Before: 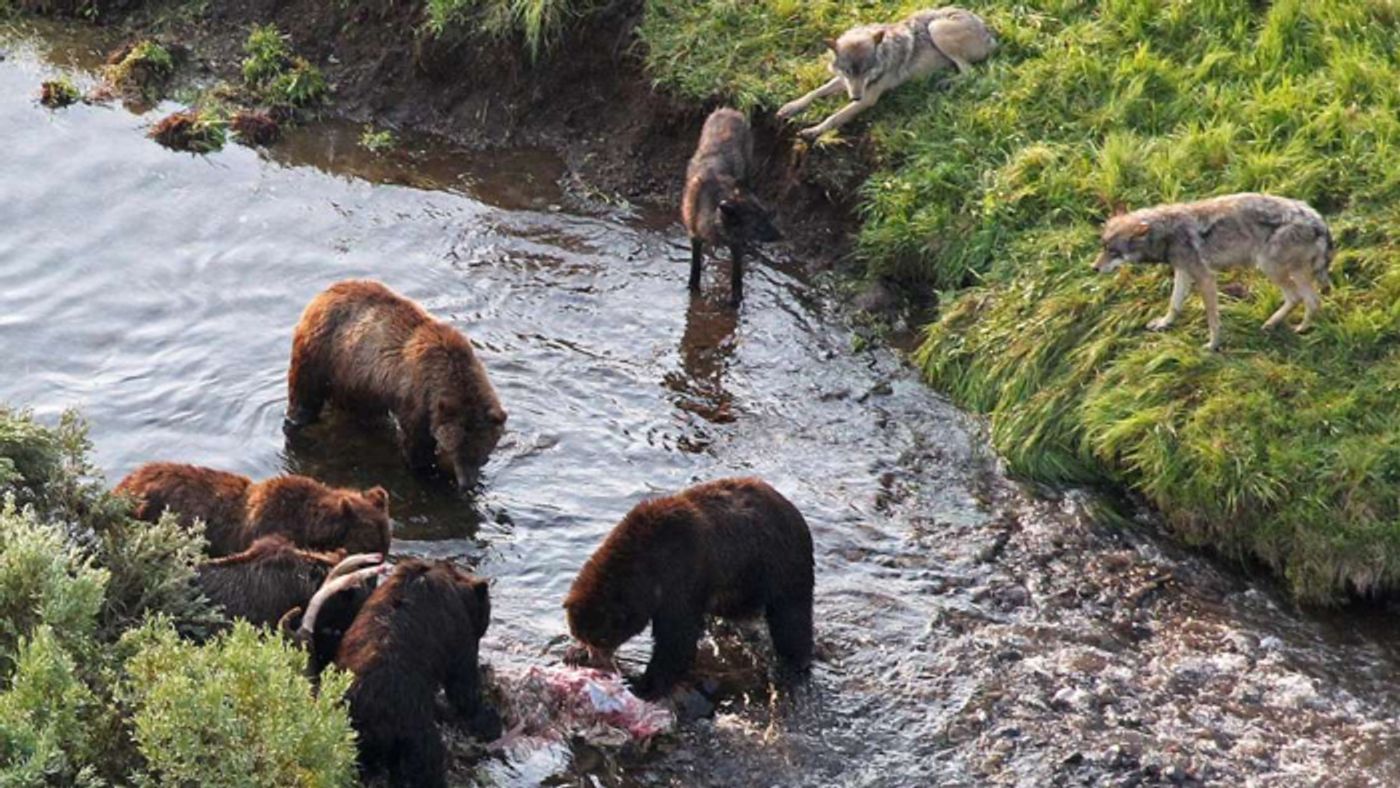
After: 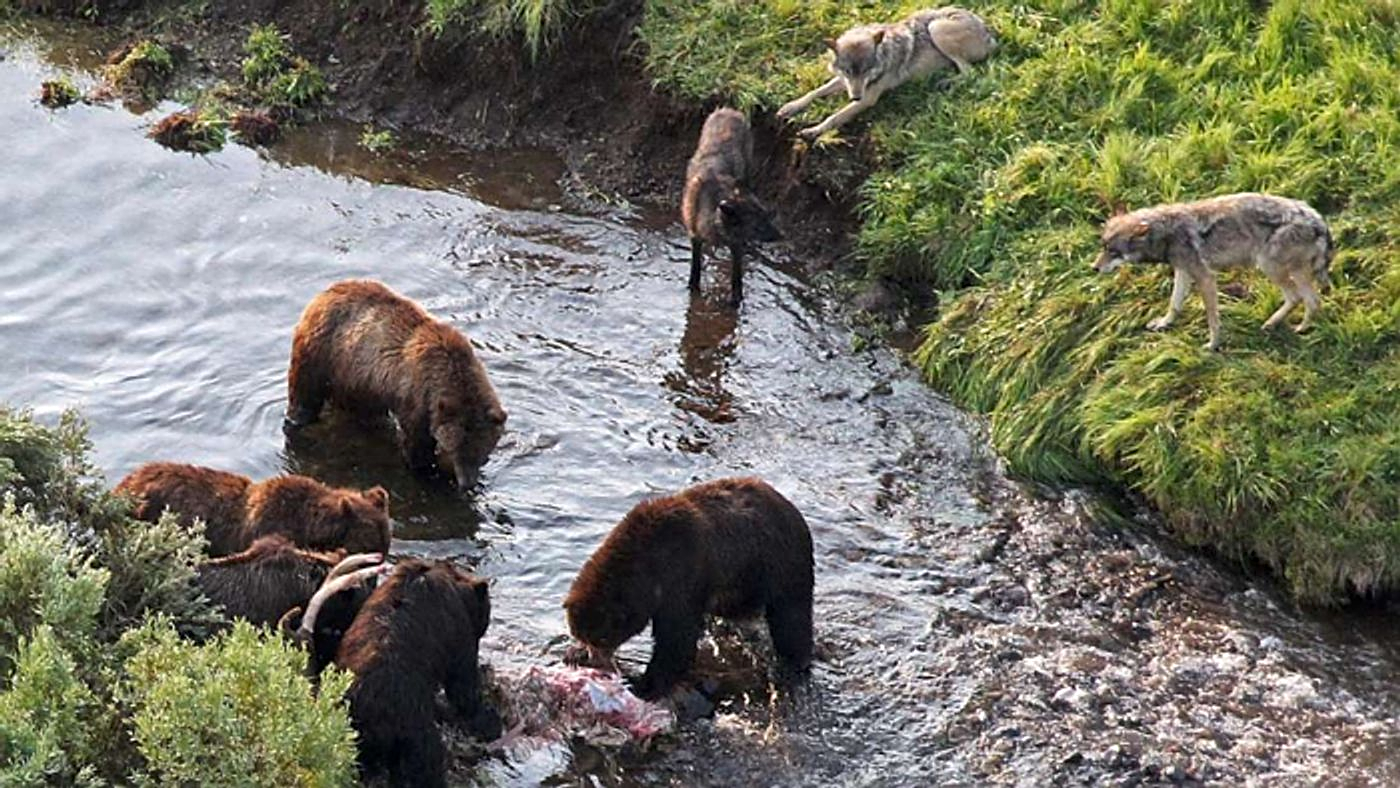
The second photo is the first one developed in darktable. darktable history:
sharpen: on, module defaults
local contrast: mode bilateral grid, contrast 21, coarseness 49, detail 119%, midtone range 0.2
